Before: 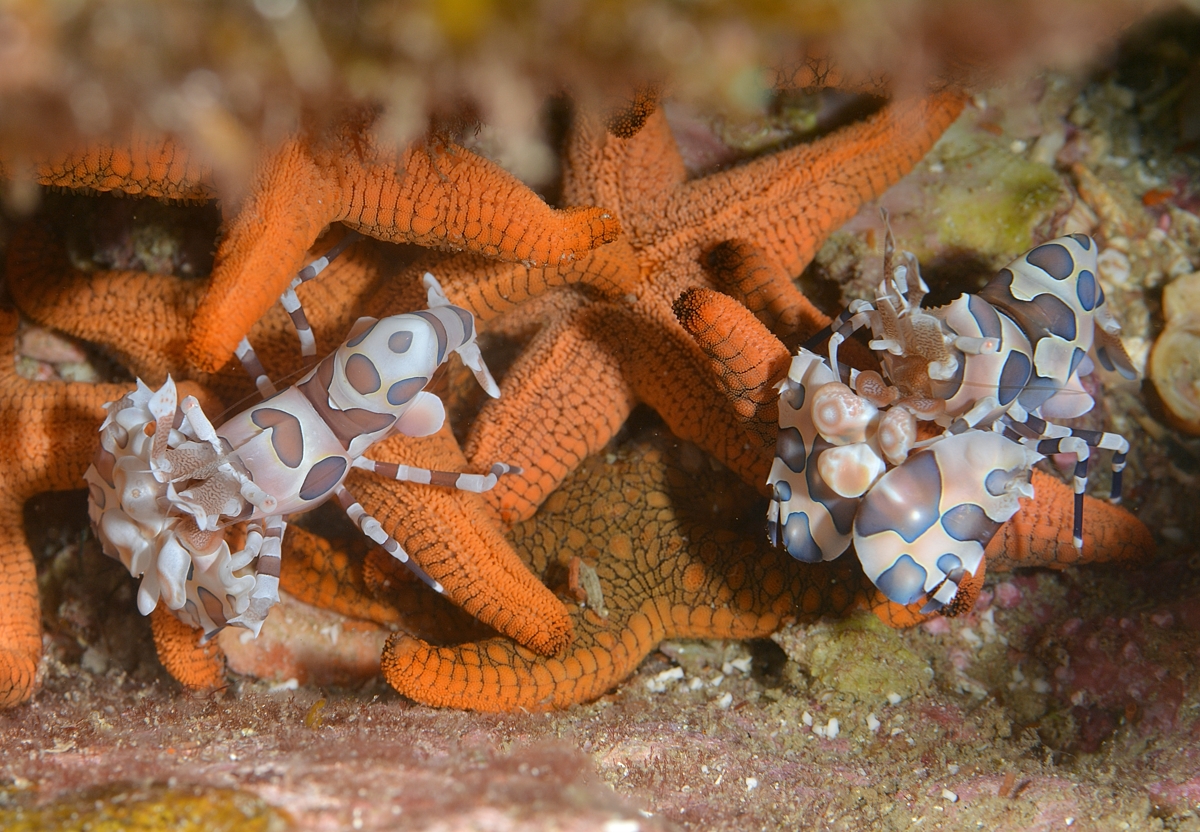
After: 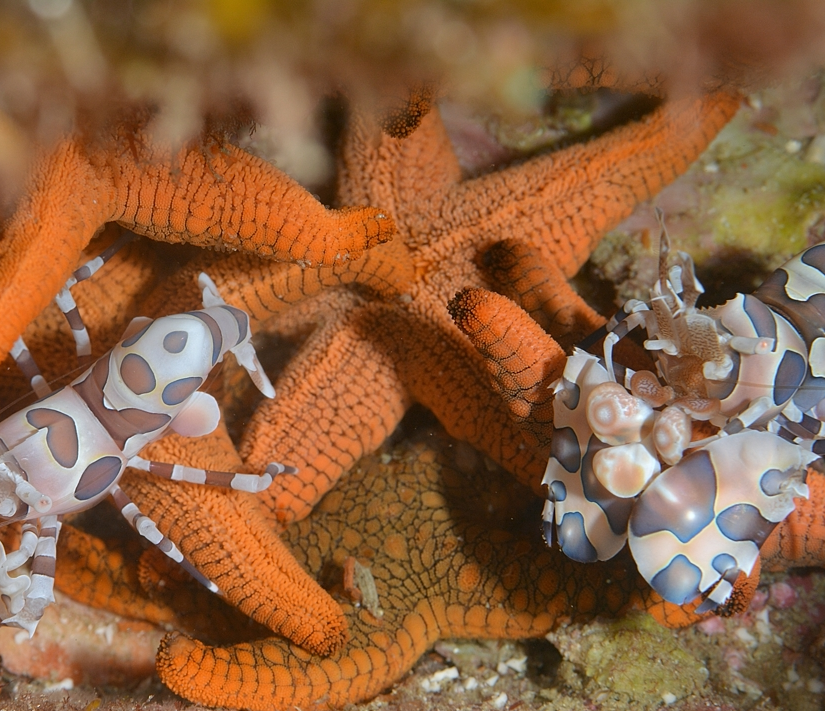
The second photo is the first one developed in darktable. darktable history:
crop: left 18.767%, right 12.431%, bottom 14.465%
